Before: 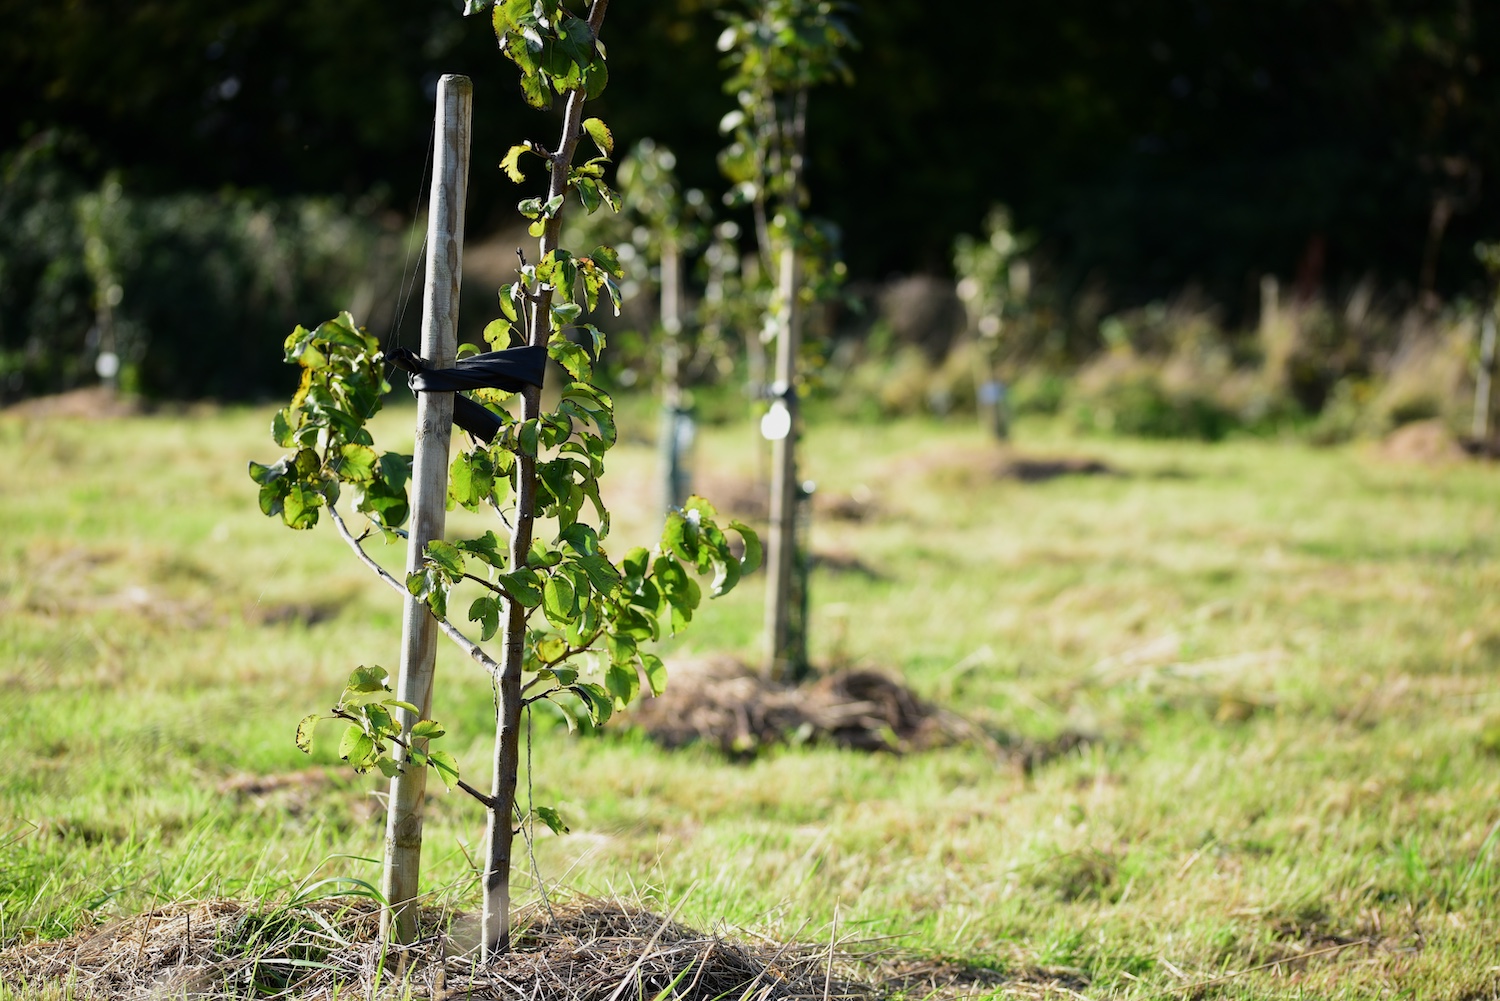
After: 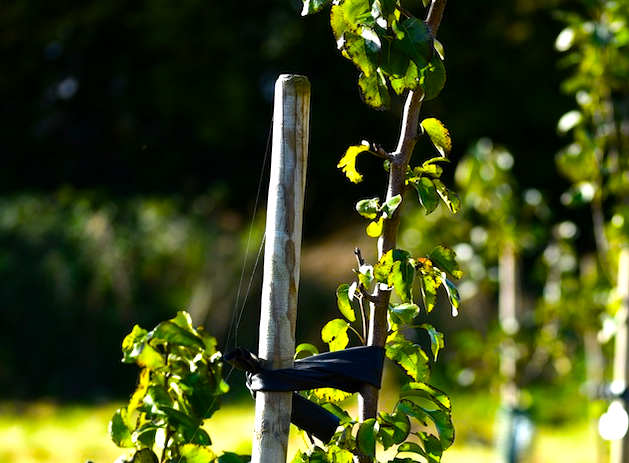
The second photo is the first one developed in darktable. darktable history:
color balance rgb: linear chroma grading › global chroma 9%, perceptual saturation grading › global saturation 36%, perceptual saturation grading › shadows 35%, perceptual brilliance grading › global brilliance 21.21%, perceptual brilliance grading › shadows -35%, global vibrance 21.21%
crop and rotate: left 10.817%, top 0.062%, right 47.194%, bottom 53.626%
shadows and highlights: shadows 20.91, highlights -82.73, soften with gaussian
